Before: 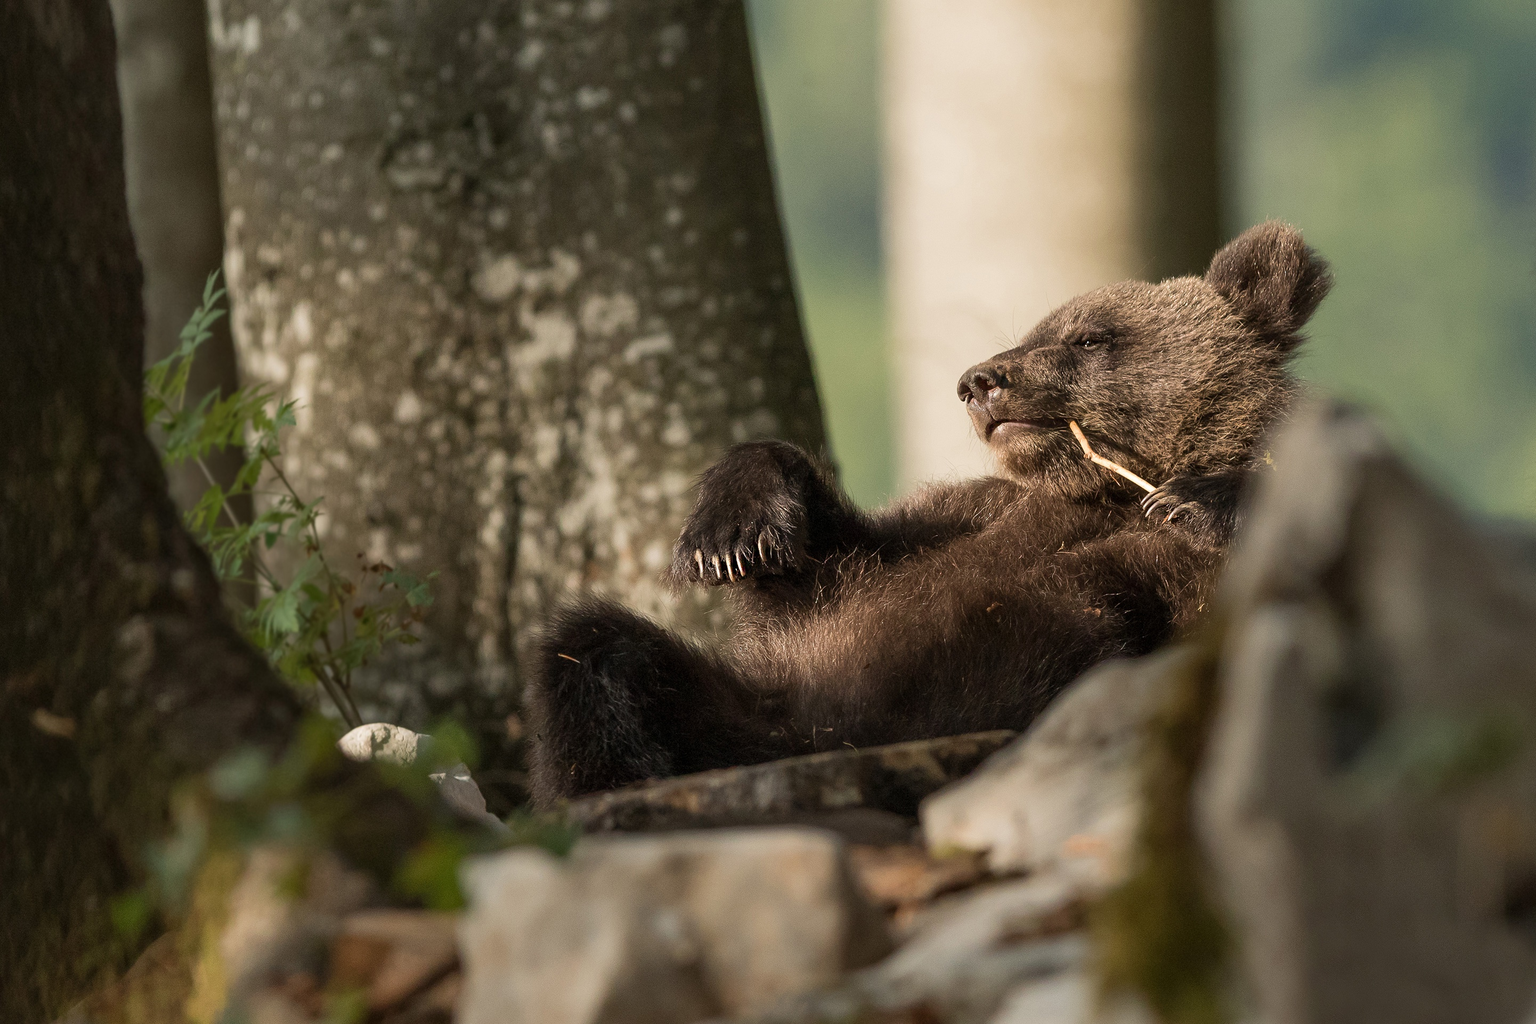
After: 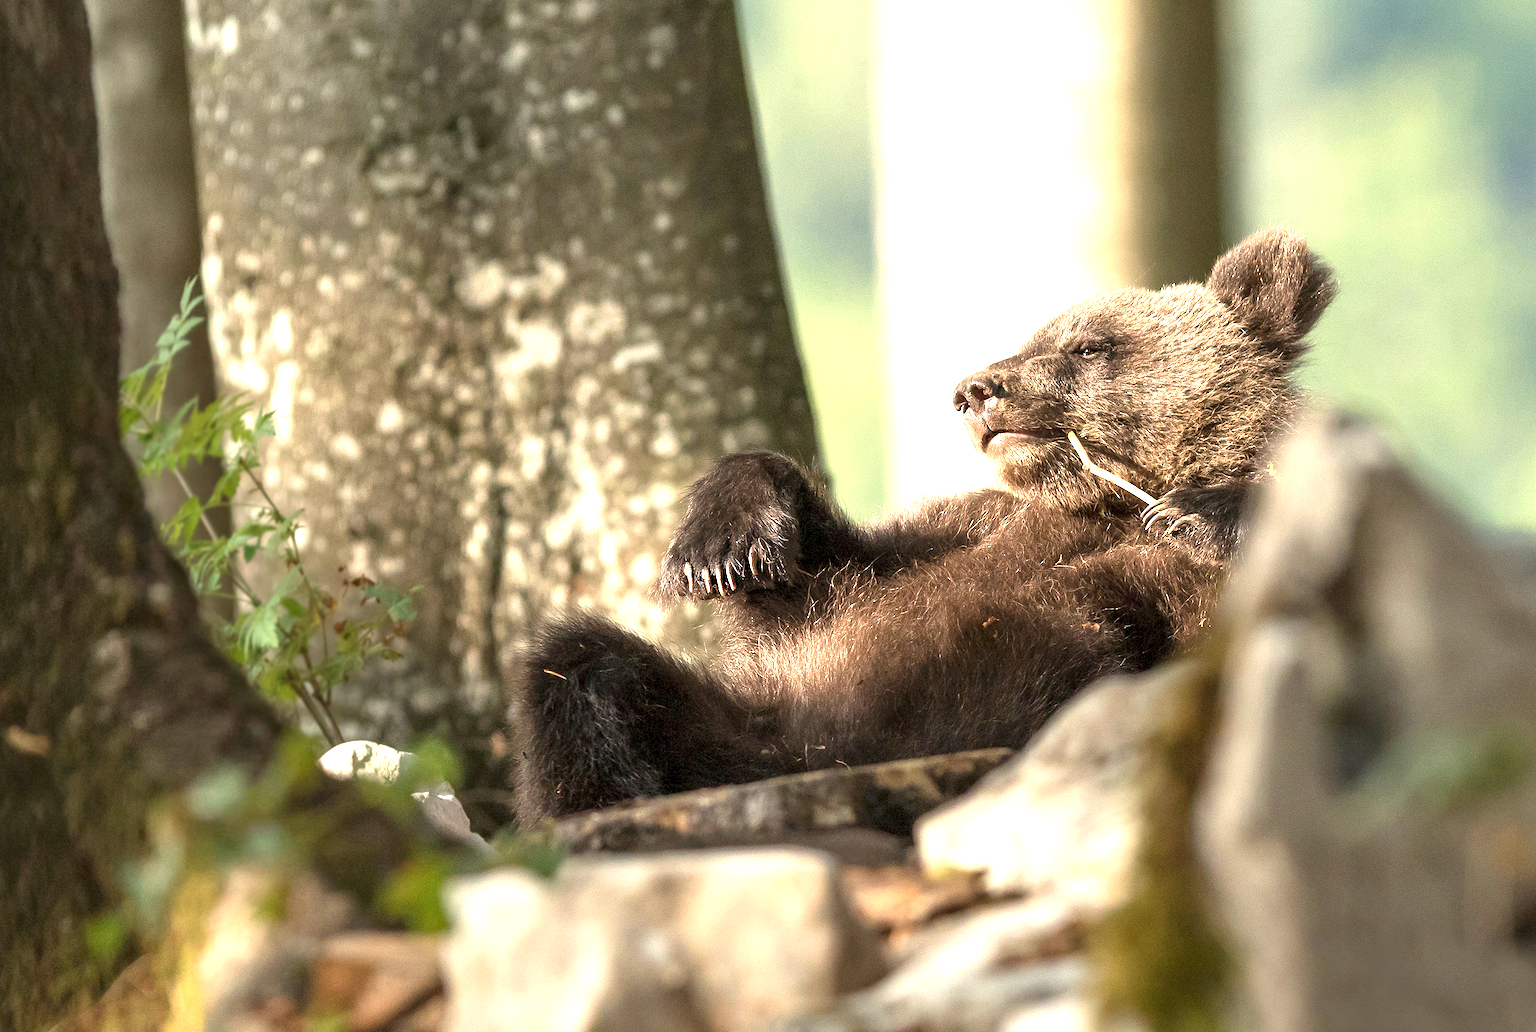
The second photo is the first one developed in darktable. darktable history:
exposure: black level correction 0.001, exposure 1.711 EV, compensate highlight preservation false
crop and rotate: left 1.78%, right 0.547%, bottom 1.553%
